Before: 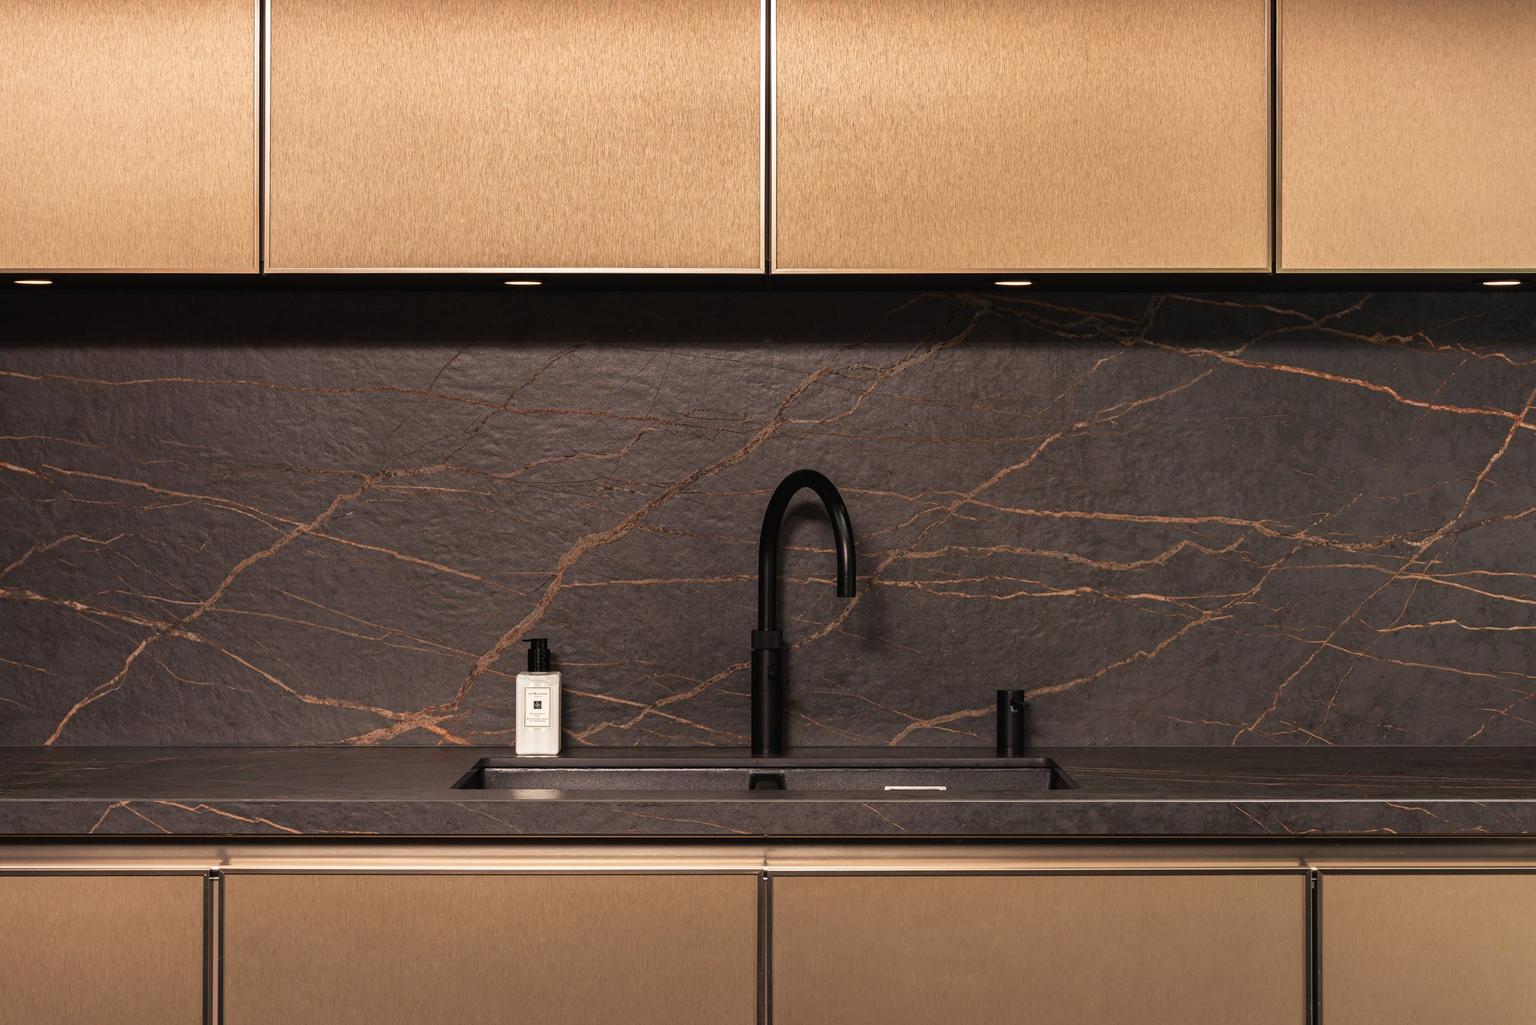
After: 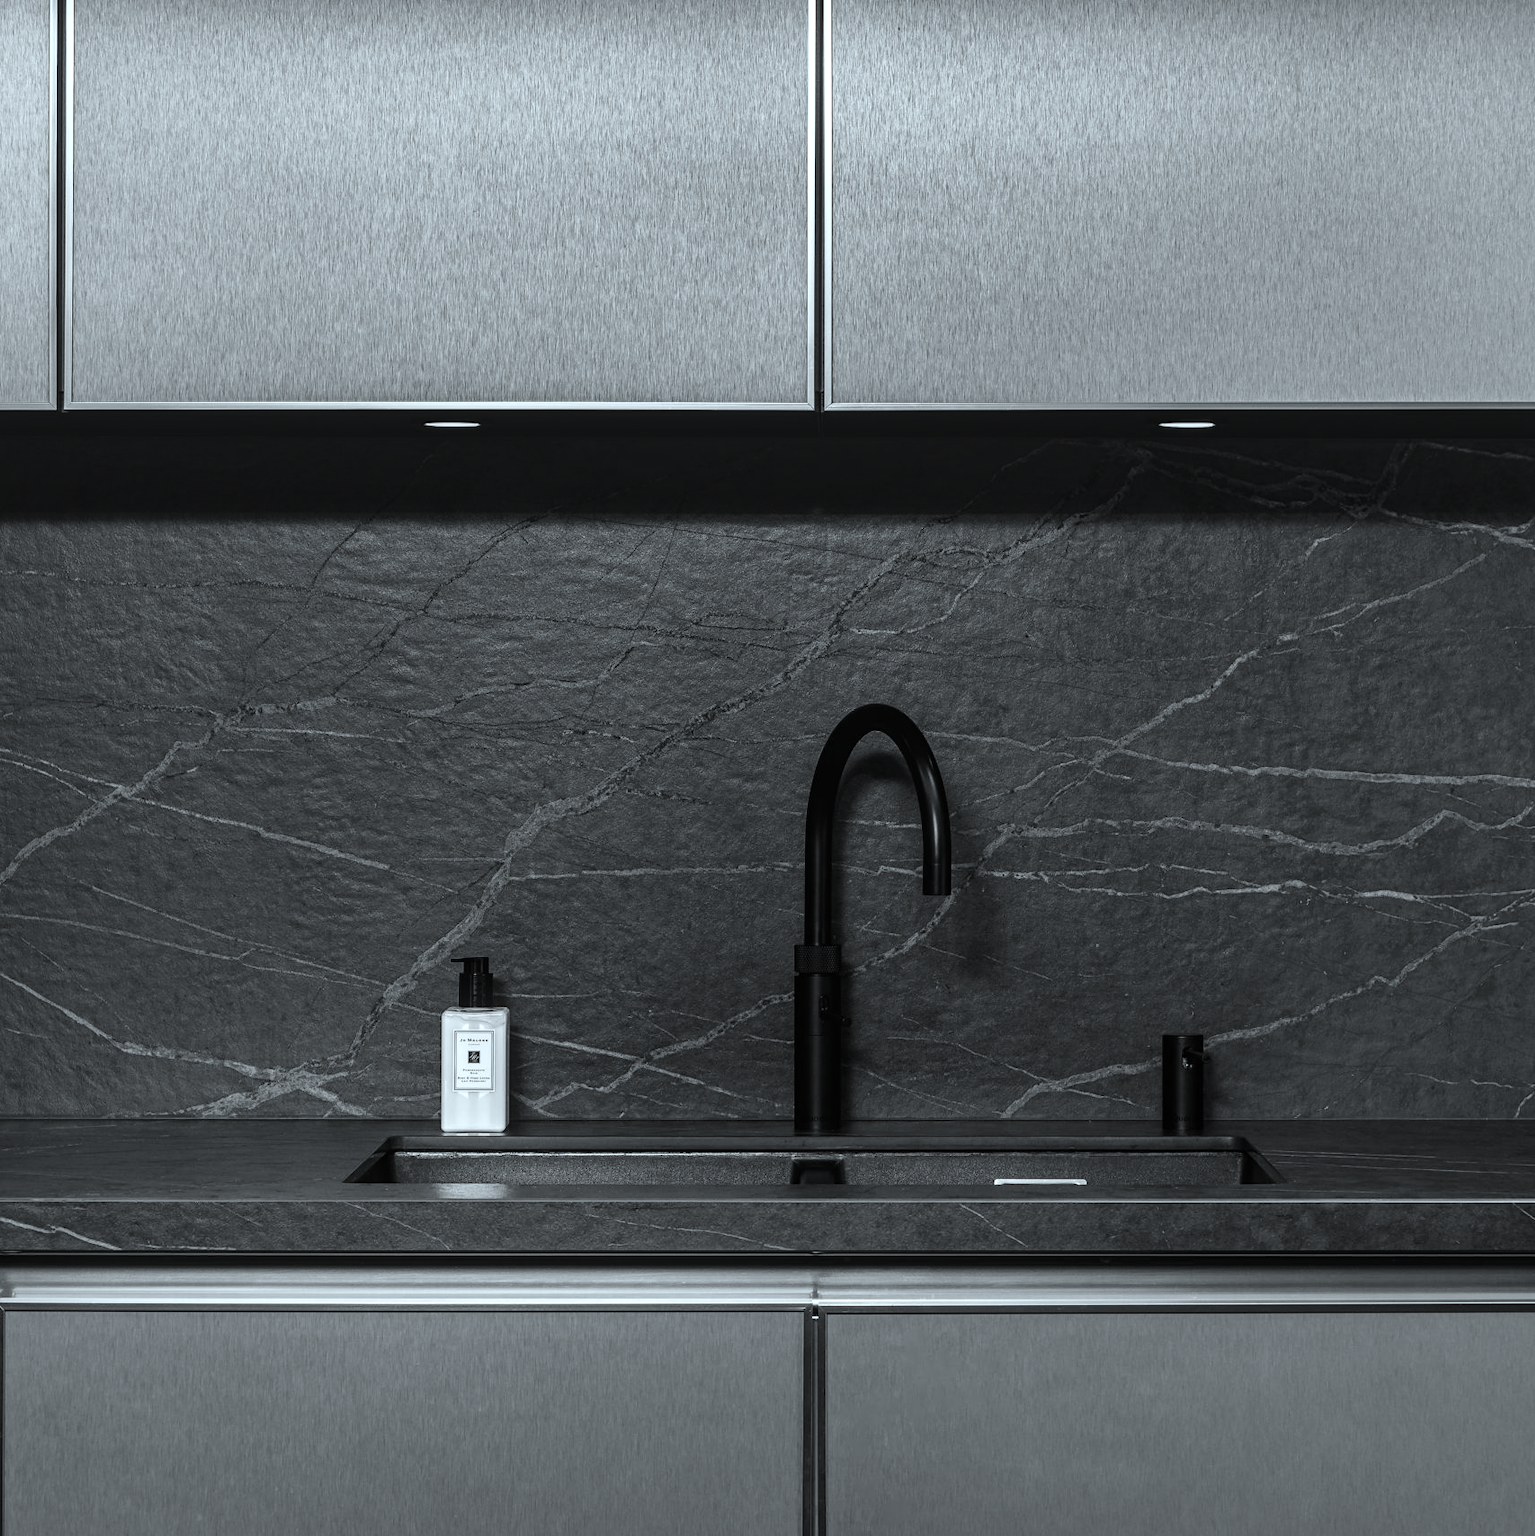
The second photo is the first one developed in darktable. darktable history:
crop and rotate: left 14.444%, right 18.845%
tone equalizer: -8 EV -0.392 EV, -7 EV -0.413 EV, -6 EV -0.364 EV, -5 EV -0.261 EV, -3 EV 0.219 EV, -2 EV 0.307 EV, -1 EV 0.412 EV, +0 EV 0.438 EV, edges refinement/feathering 500, mask exposure compensation -1.57 EV, preserve details no
color zones: curves: ch0 [(0, 0.559) (0.153, 0.551) (0.229, 0.5) (0.429, 0.5) (0.571, 0.5) (0.714, 0.5) (0.857, 0.5) (1, 0.559)]; ch1 [(0, 0.417) (0.112, 0.336) (0.213, 0.26) (0.429, 0.34) (0.571, 0.35) (0.683, 0.331) (0.857, 0.344) (1, 0.417)], mix 38.47%
local contrast: detail 110%
color calibration: output gray [0.246, 0.254, 0.501, 0], illuminant as shot in camera, x 0.359, y 0.362, temperature 4575.59 K
color correction: highlights a* -12.72, highlights b* -17.72, saturation 0.705
